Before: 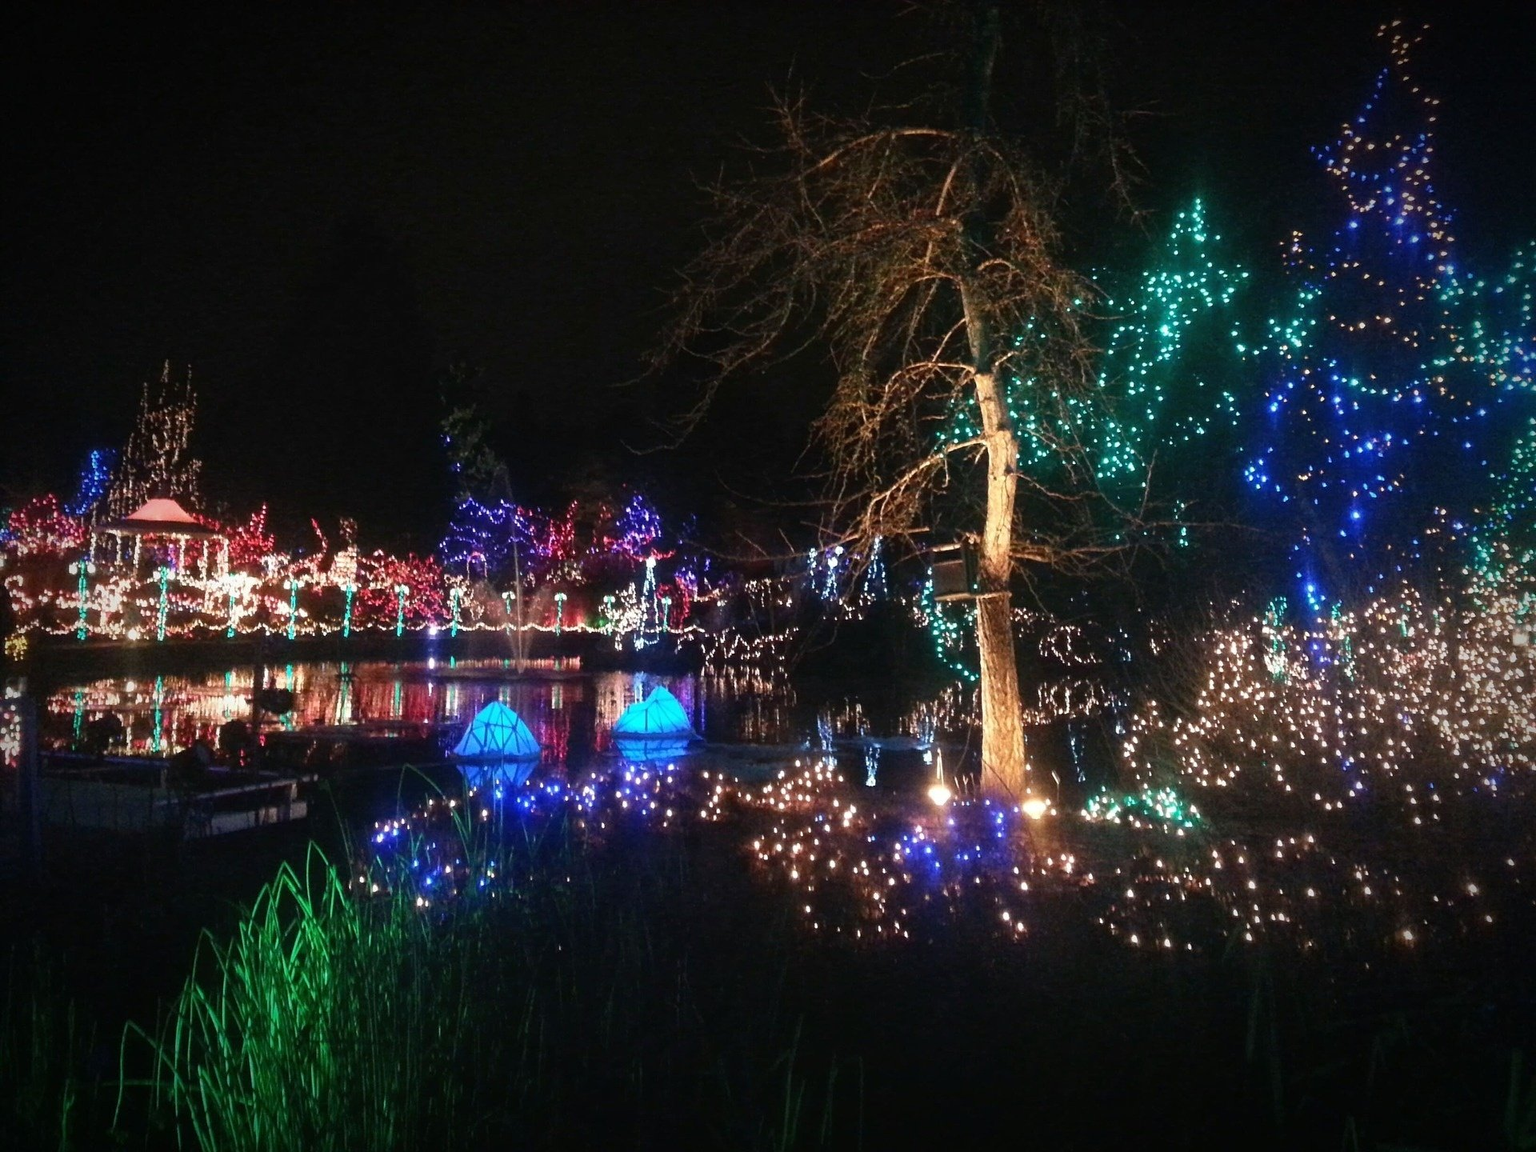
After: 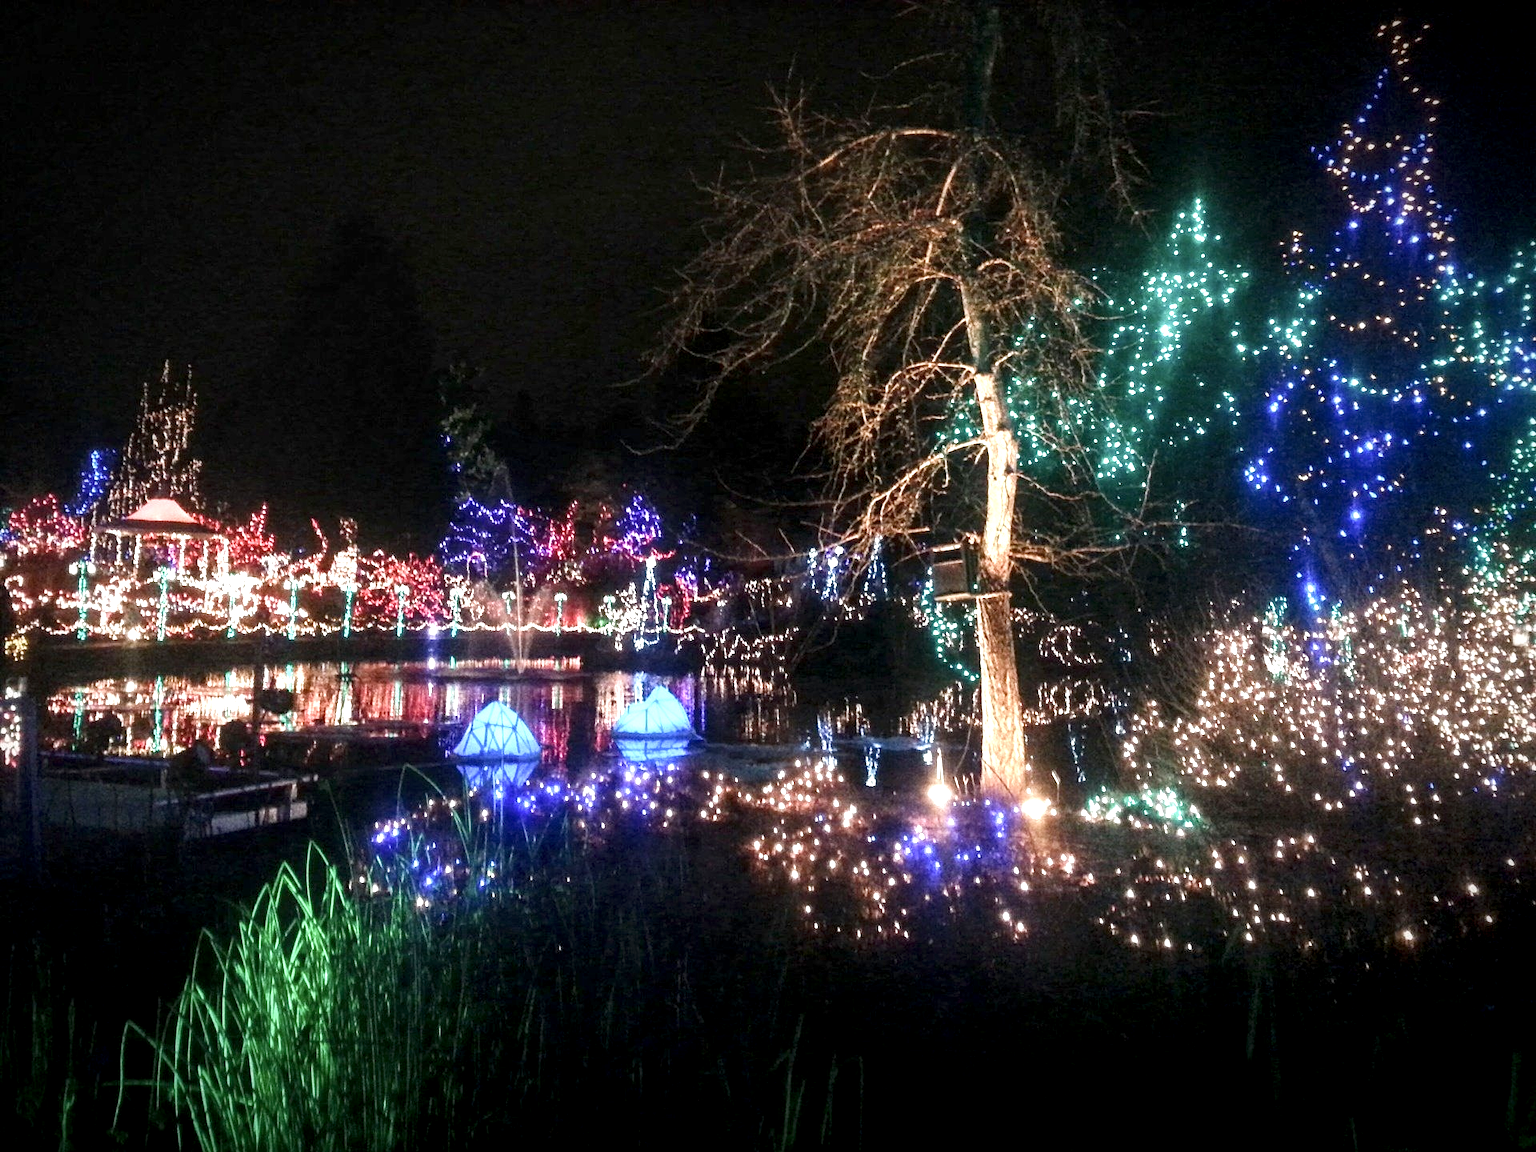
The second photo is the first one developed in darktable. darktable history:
local contrast: highlights 80%, shadows 58%, detail 174%, midtone range 0.607
color balance rgb: perceptual saturation grading › global saturation -10.131%, perceptual saturation grading › highlights -26.776%, perceptual saturation grading › shadows 21.352%, perceptual brilliance grading › mid-tones 9.079%, perceptual brilliance grading › shadows 15.059%, global vibrance -17.163%, contrast -6.162%
